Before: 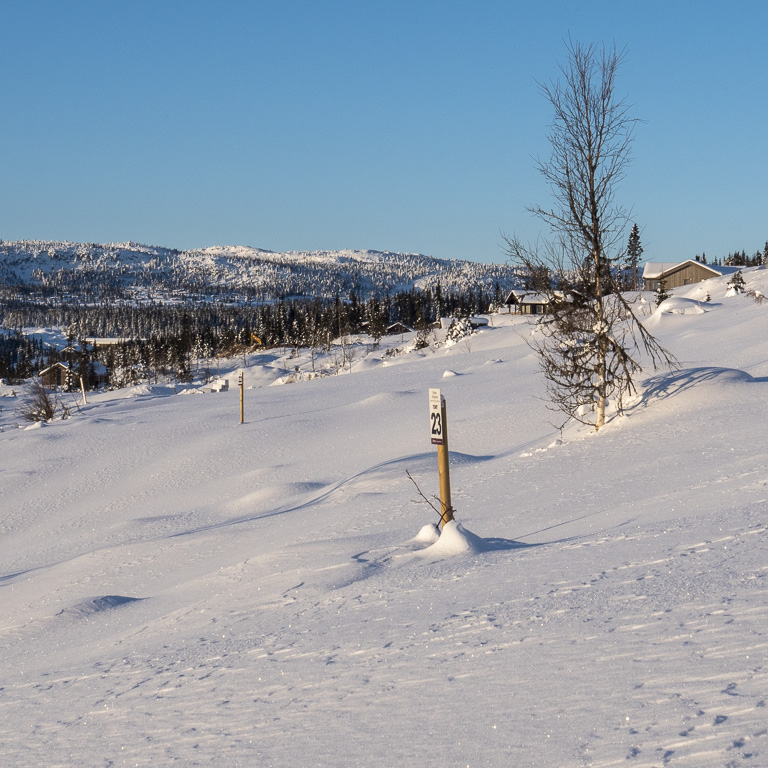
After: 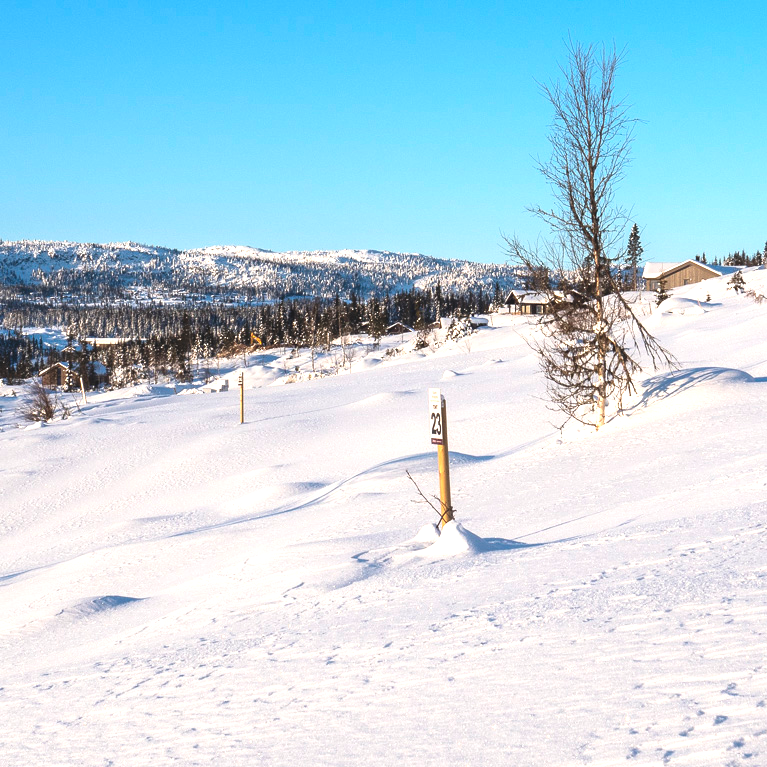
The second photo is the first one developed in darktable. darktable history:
exposure: black level correction -0.005, exposure 1 EV, compensate highlight preservation false
crop and rotate: left 0.064%, bottom 0.007%
